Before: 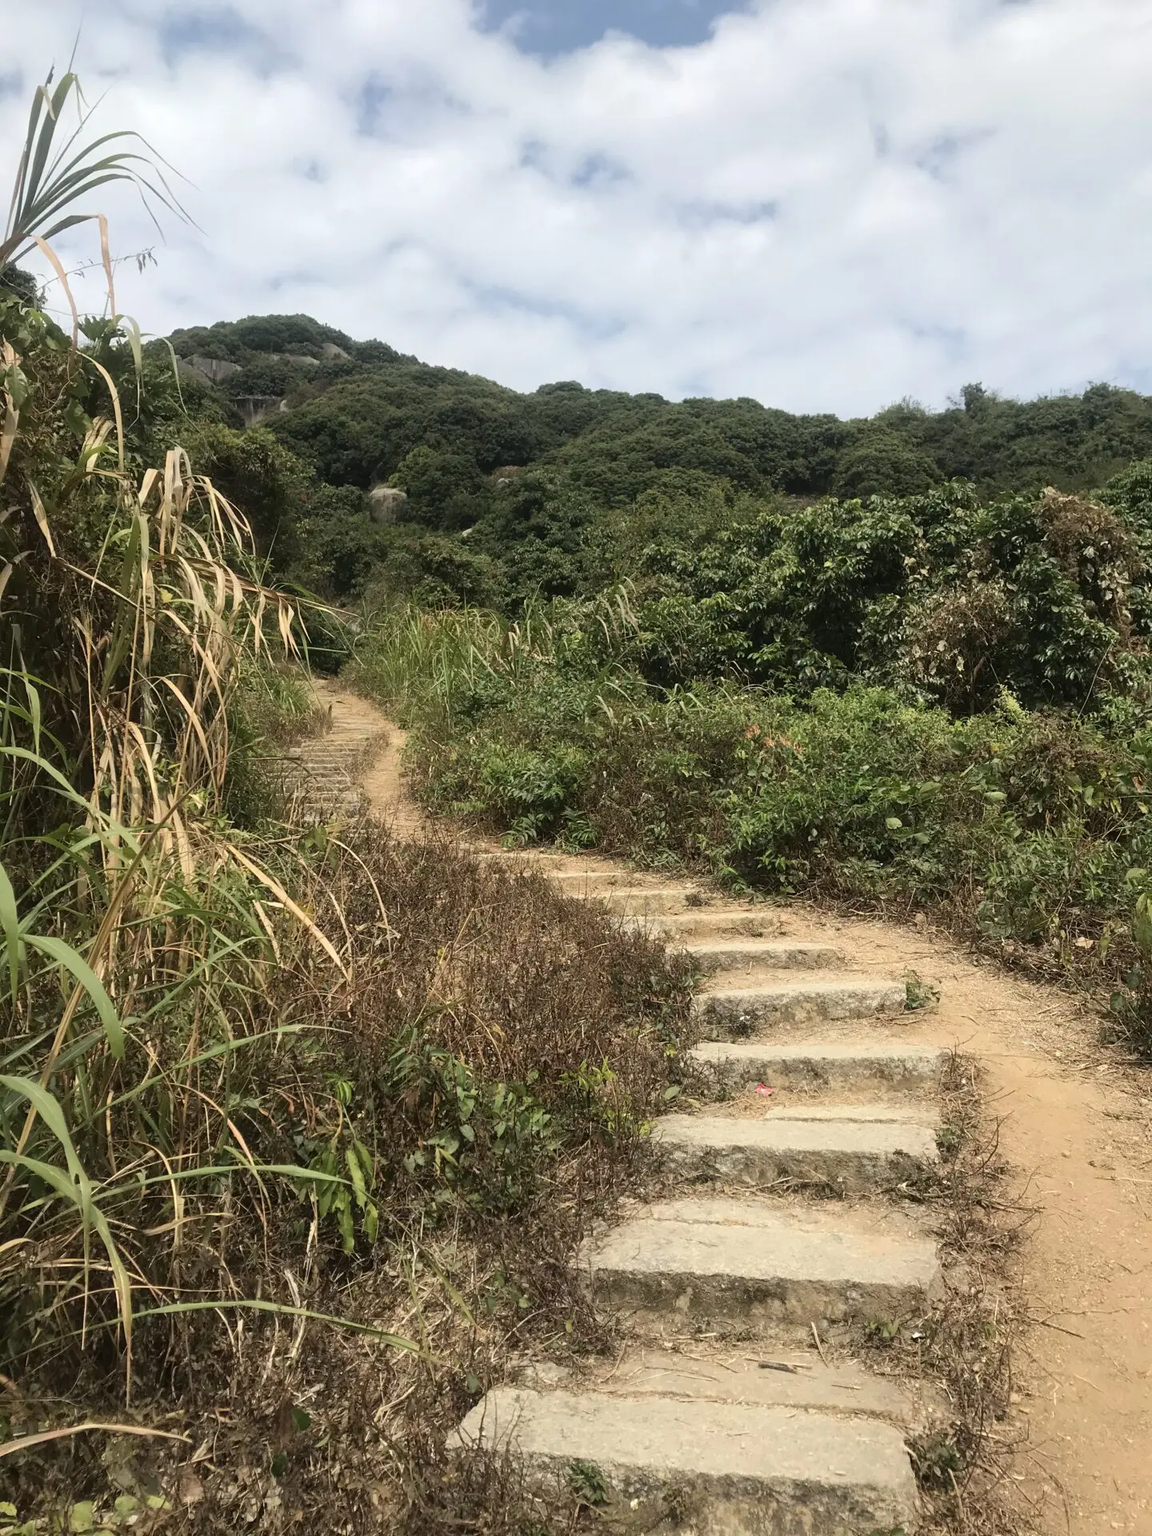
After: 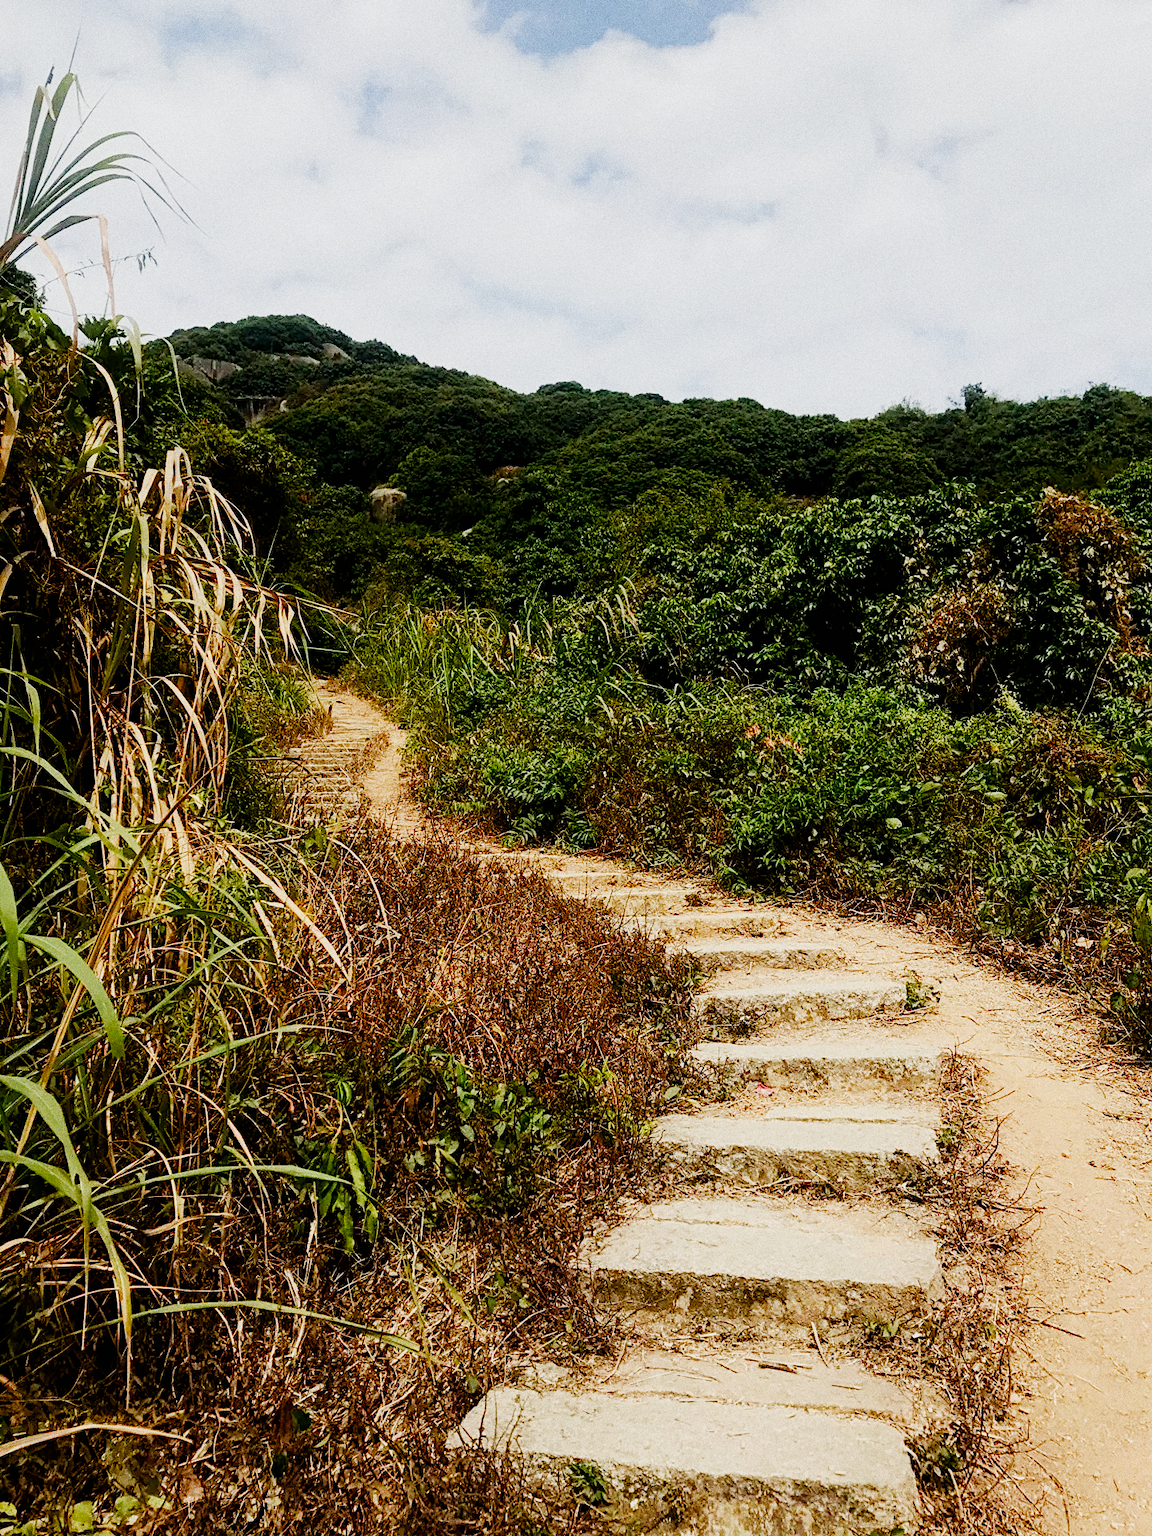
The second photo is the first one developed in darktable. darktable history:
contrast equalizer: y [[0.439, 0.44, 0.442, 0.457, 0.493, 0.498], [0.5 ×6], [0.5 ×6], [0 ×6], [0 ×6]], mix 0.59
color balance rgb: shadows lift › luminance -9.41%, highlights gain › luminance 17.6%, global offset › luminance -1.45%, perceptual saturation grading › highlights -17.77%, perceptual saturation grading › mid-tones 33.1%, perceptual saturation grading › shadows 50.52%, global vibrance 24.22%
color equalizer "oranges": saturation › orange 1.04, hue › orange -8.78, brightness › orange 1.17
color equalizer "blues": saturation › blue 1.25, hue › blue -12.68, brightness › blue 0.793, node placement 6°
diffuse or sharpen "sharpen demosaicing: AA filter": edge sensitivity 1, 1st order anisotropy 100%, 2nd order anisotropy 100%, 3rd order anisotropy 100%, 4th order anisotropy 100%, 1st order speed -25%, 2nd order speed -25%, 3rd order speed -25%, 4th order speed -25%
diffuse or sharpen "diffusion": radius span 77, 1st order speed 50%, 2nd order speed 50%, 3rd order speed 50%, 4th order speed 50% | blend: blend mode normal, opacity 25%; mask: uniform (no mask)
grain "silver grain": coarseness 0.09 ISO, strength 40%
sigmoid: contrast 1.81, skew -0.21, preserve hue 0%, red attenuation 0.1, red rotation 0.035, green attenuation 0.1, green rotation -0.017, blue attenuation 0.15, blue rotation -0.052, base primaries Rec2020
